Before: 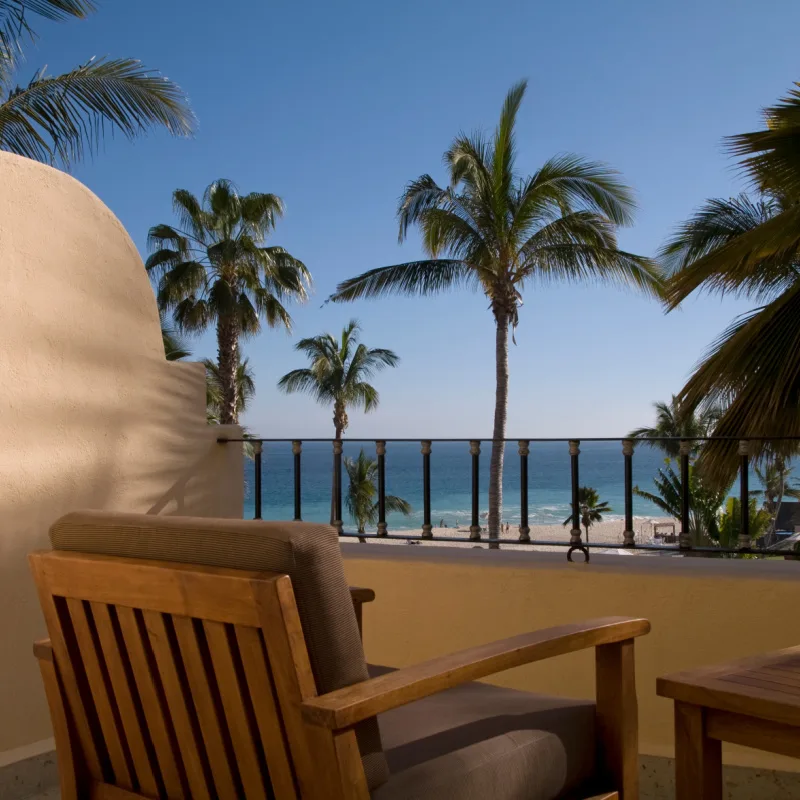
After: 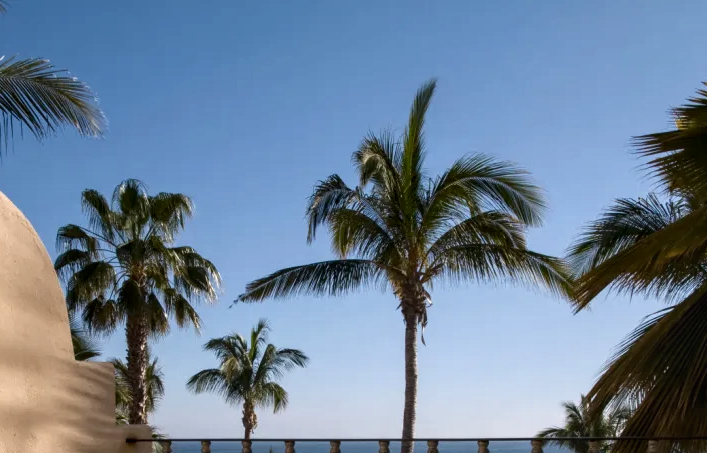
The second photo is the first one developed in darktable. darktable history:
tone curve: curves: ch0 [(0, 0) (0.003, 0.002) (0.011, 0.009) (0.025, 0.02) (0.044, 0.036) (0.069, 0.057) (0.1, 0.081) (0.136, 0.115) (0.177, 0.153) (0.224, 0.202) (0.277, 0.264) (0.335, 0.333) (0.399, 0.409) (0.468, 0.491) (0.543, 0.58) (0.623, 0.675) (0.709, 0.777) (0.801, 0.88) (0.898, 0.98) (1, 1)], color space Lab, independent channels, preserve colors none
local contrast: on, module defaults
crop and rotate: left 11.618%, bottom 43.316%
